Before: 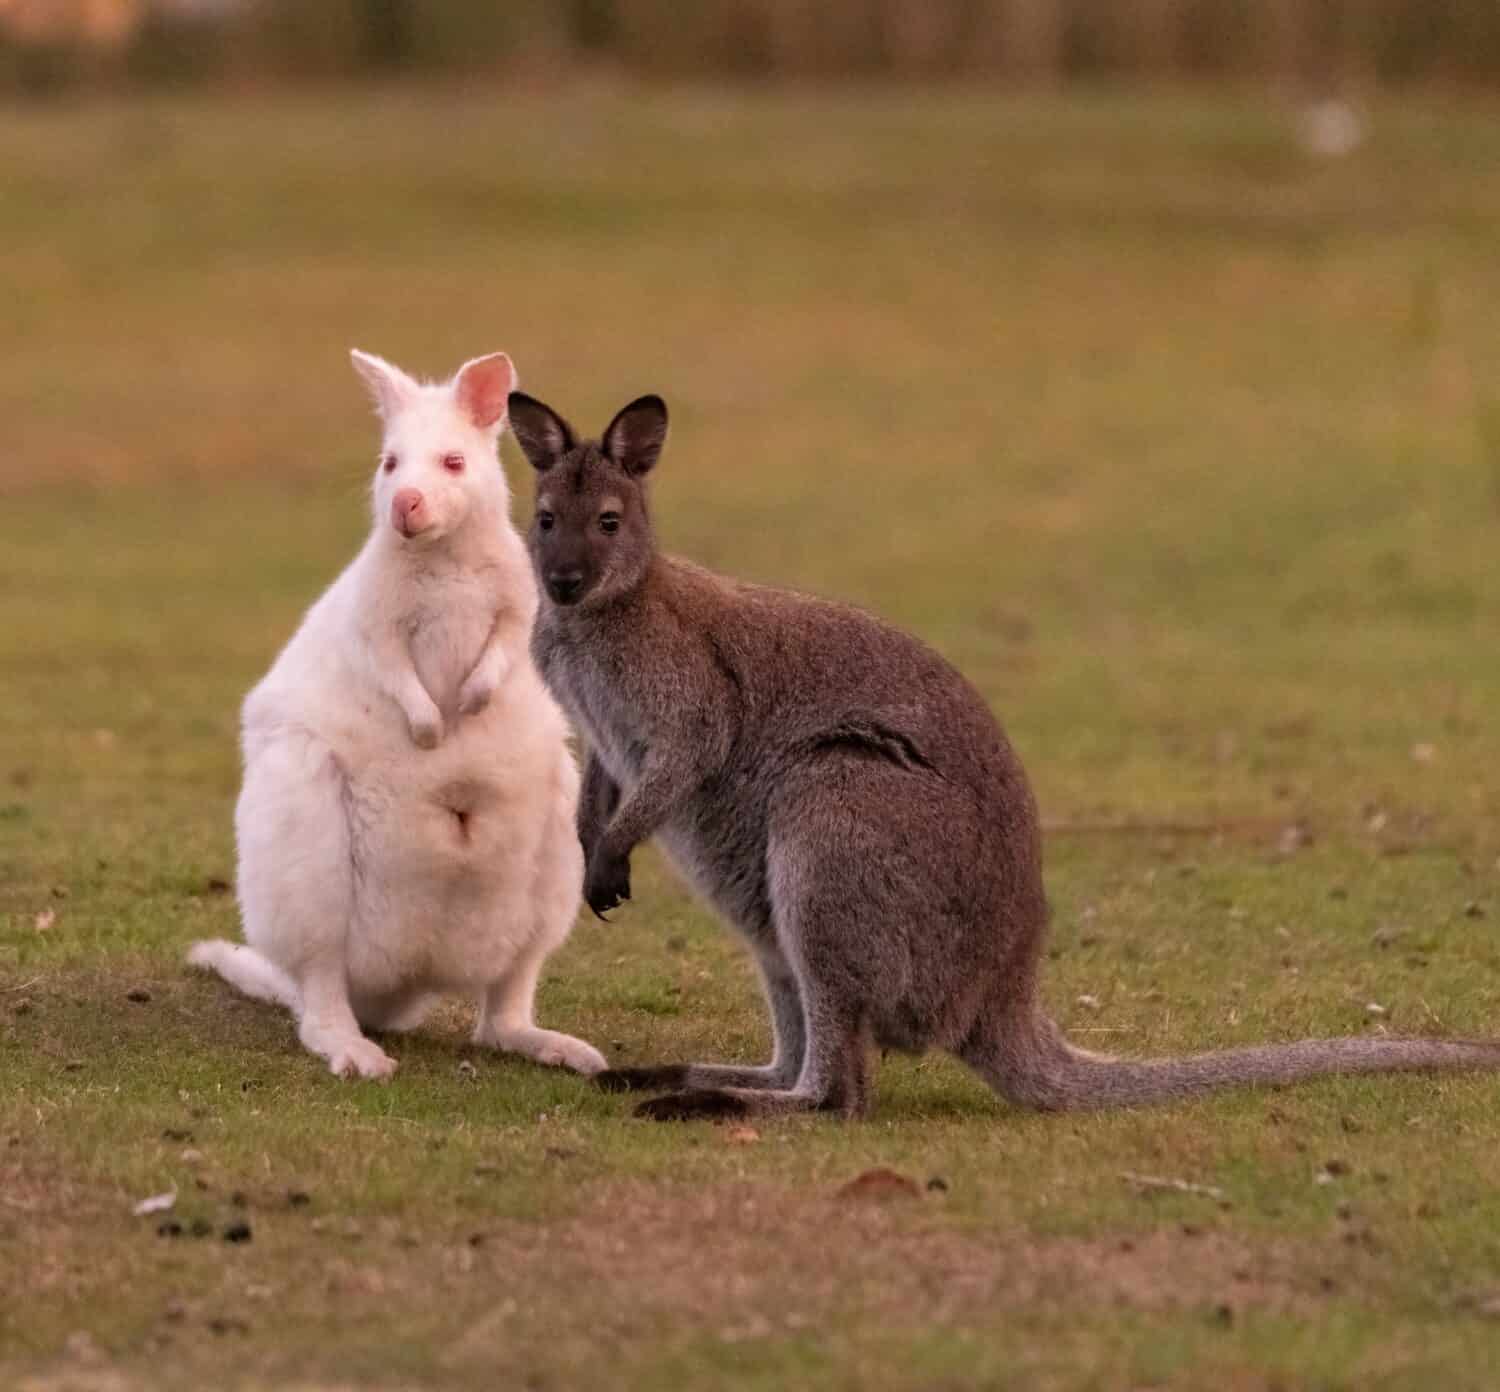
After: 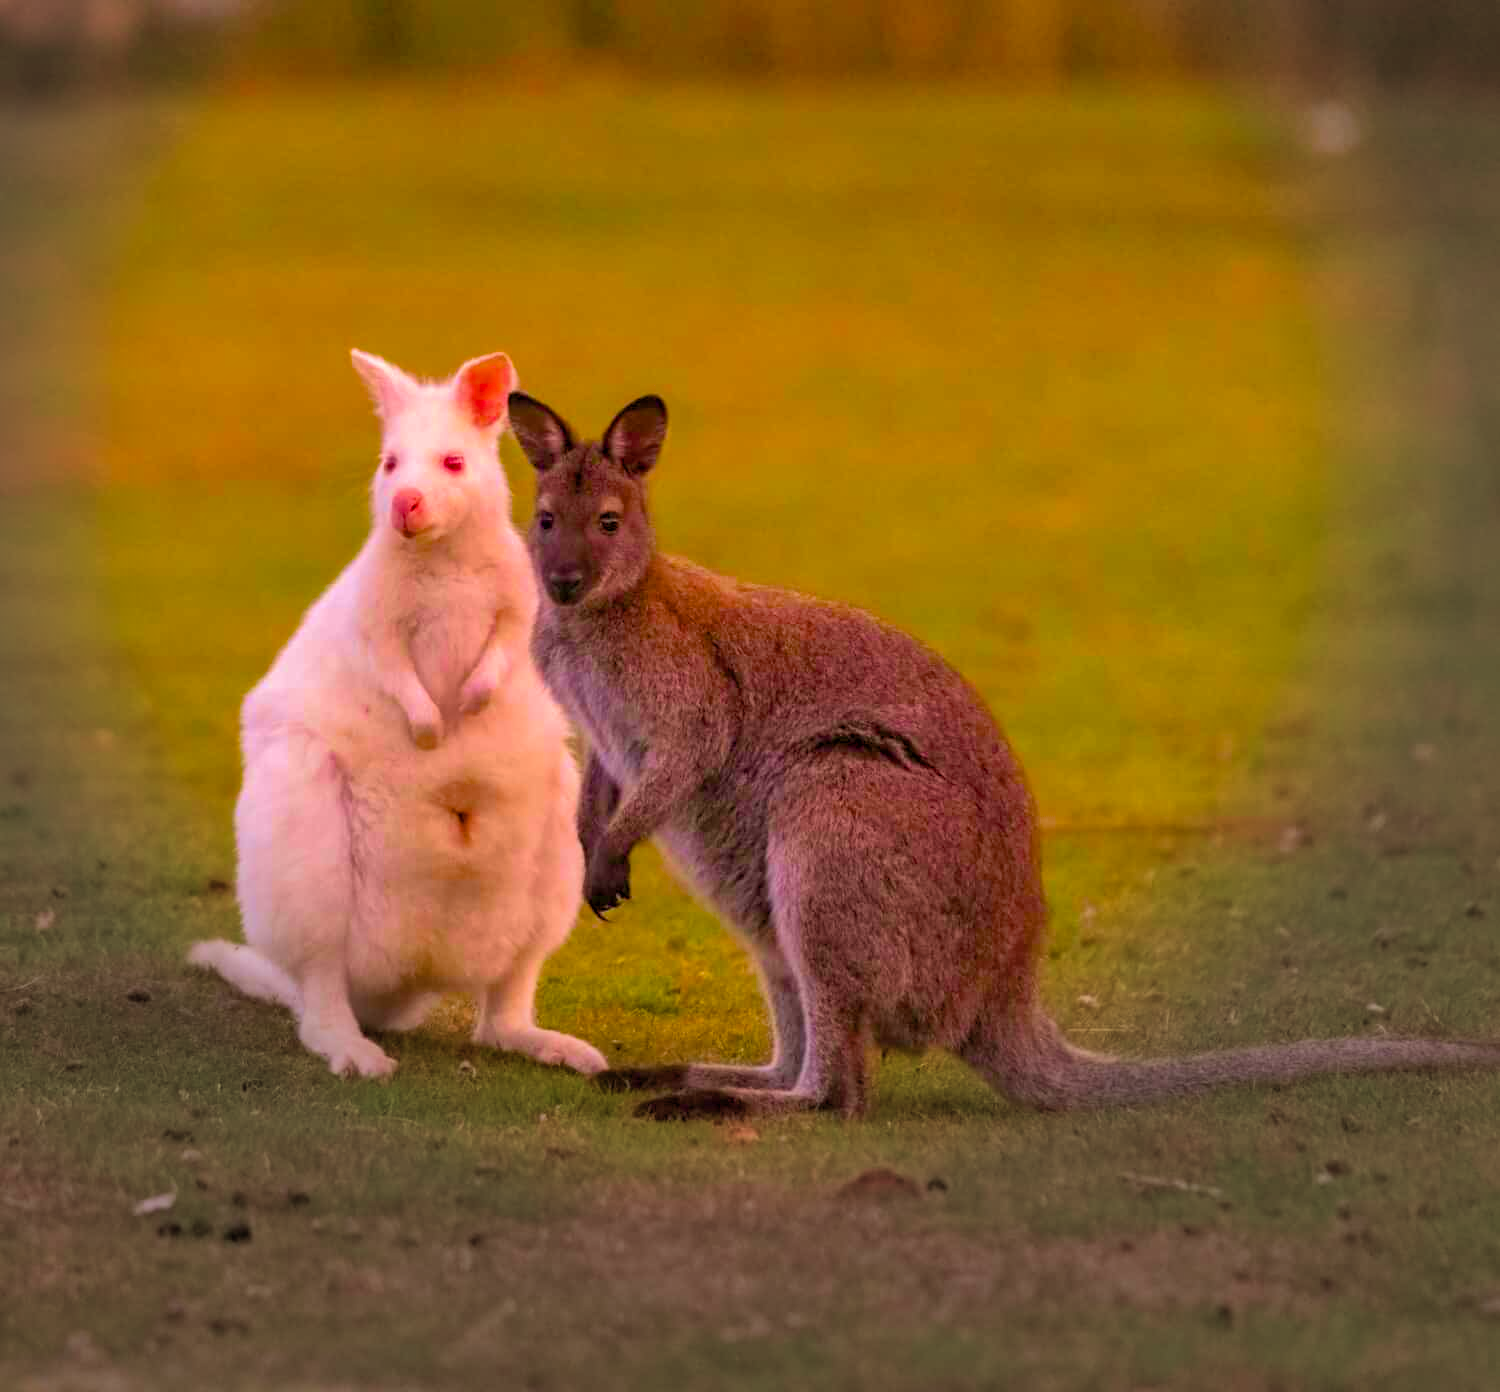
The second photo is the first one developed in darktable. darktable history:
exposure: exposure 0.496 EV, compensate highlight preservation false
color balance rgb: perceptual saturation grading › global saturation 98.814%, perceptual brilliance grading › global brilliance -1.631%, perceptual brilliance grading › highlights -1.73%, perceptual brilliance grading › mid-tones -0.586%, perceptual brilliance grading › shadows -1.454%, contrast -10.169%
vignetting: fall-off start 76.71%, fall-off radius 27.24%, center (-0.055, -0.359), width/height ratio 0.978
shadows and highlights: shadows 40.05, highlights -60.11
velvia: strength 37.23%
